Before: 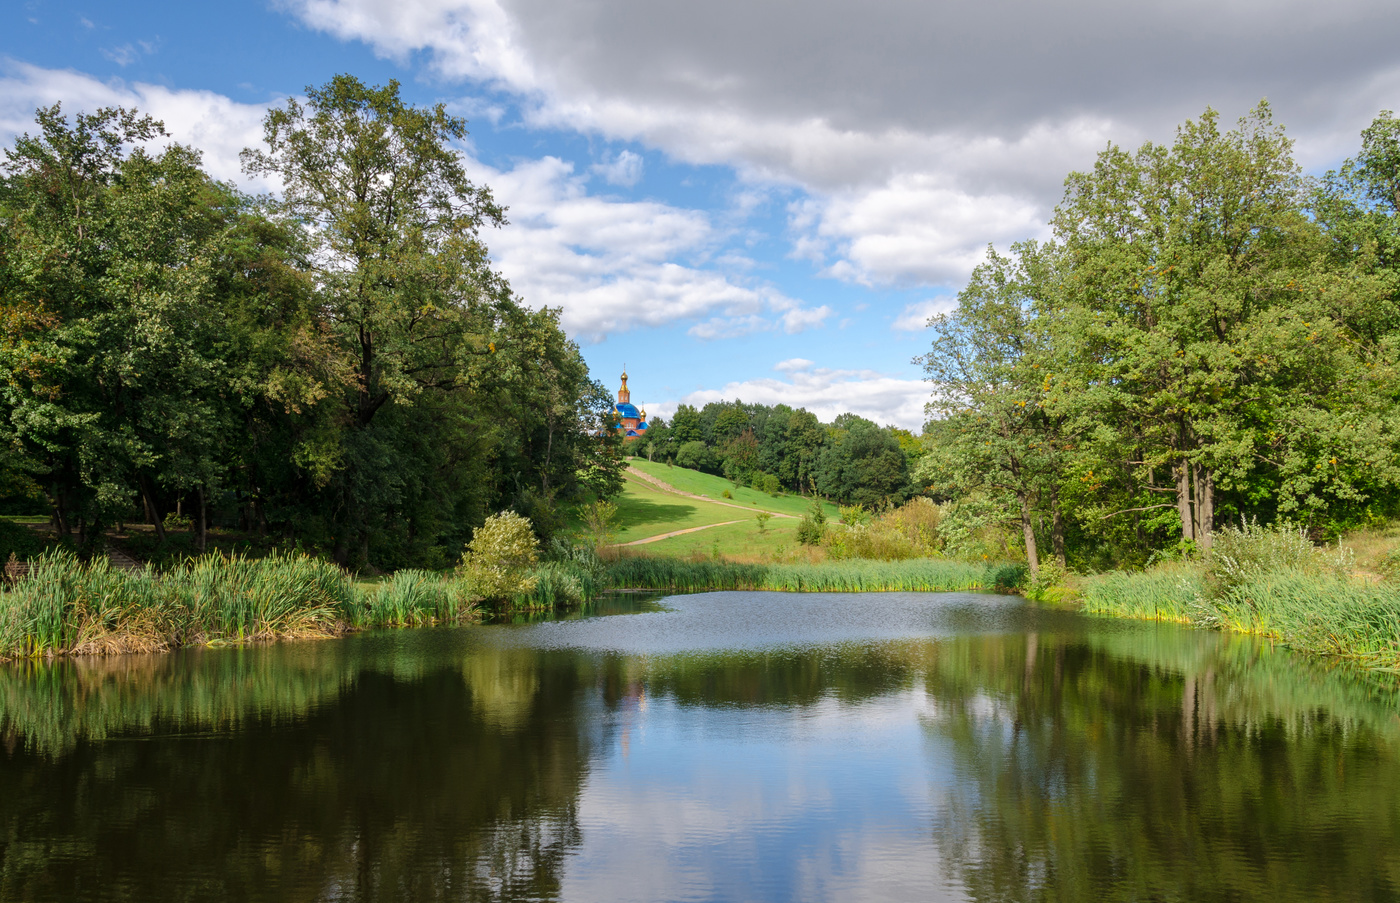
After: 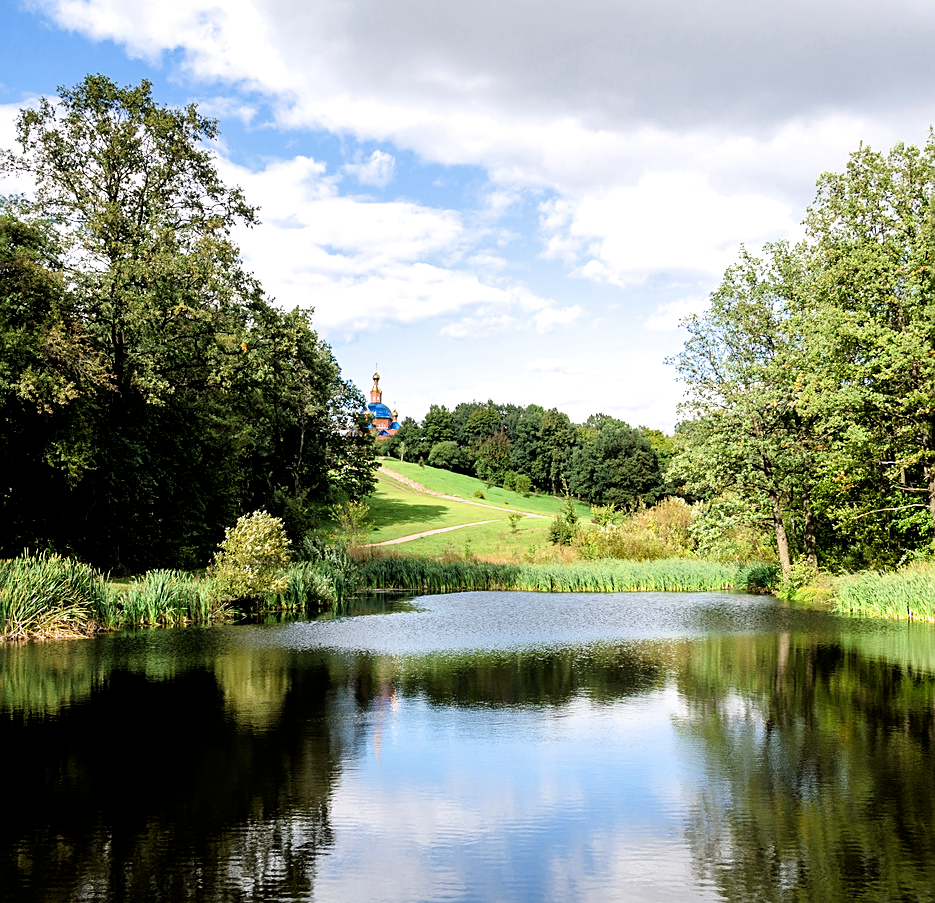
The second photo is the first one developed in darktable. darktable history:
crop and rotate: left 17.732%, right 15.423%
contrast brightness saturation: contrast 0.03, brightness -0.04
exposure: black level correction 0, exposure 0.5 EV, compensate exposure bias true, compensate highlight preservation false
sharpen: amount 0.478
contrast equalizer: y [[0.5, 0.5, 0.472, 0.5, 0.5, 0.5], [0.5 ×6], [0.5 ×6], [0 ×6], [0 ×6]]
filmic rgb: black relative exposure -3.64 EV, white relative exposure 2.44 EV, hardness 3.29
